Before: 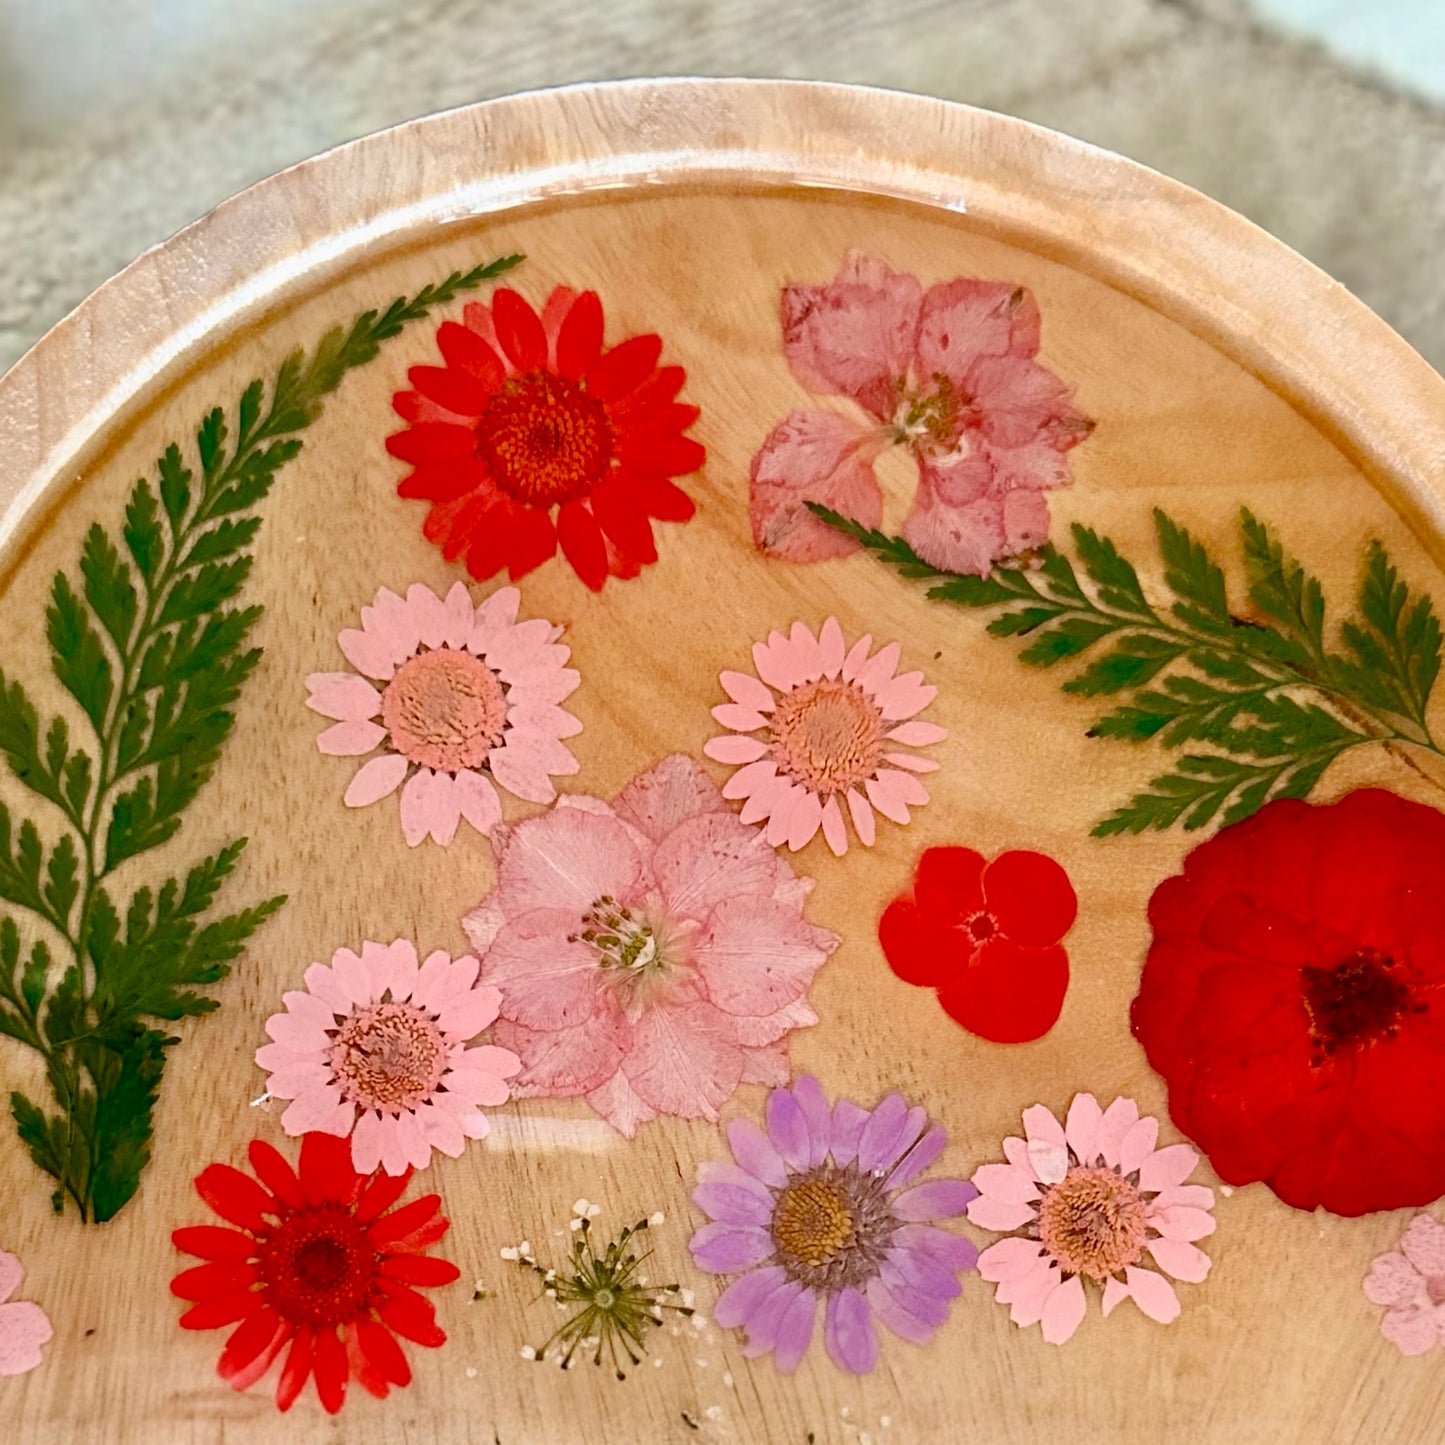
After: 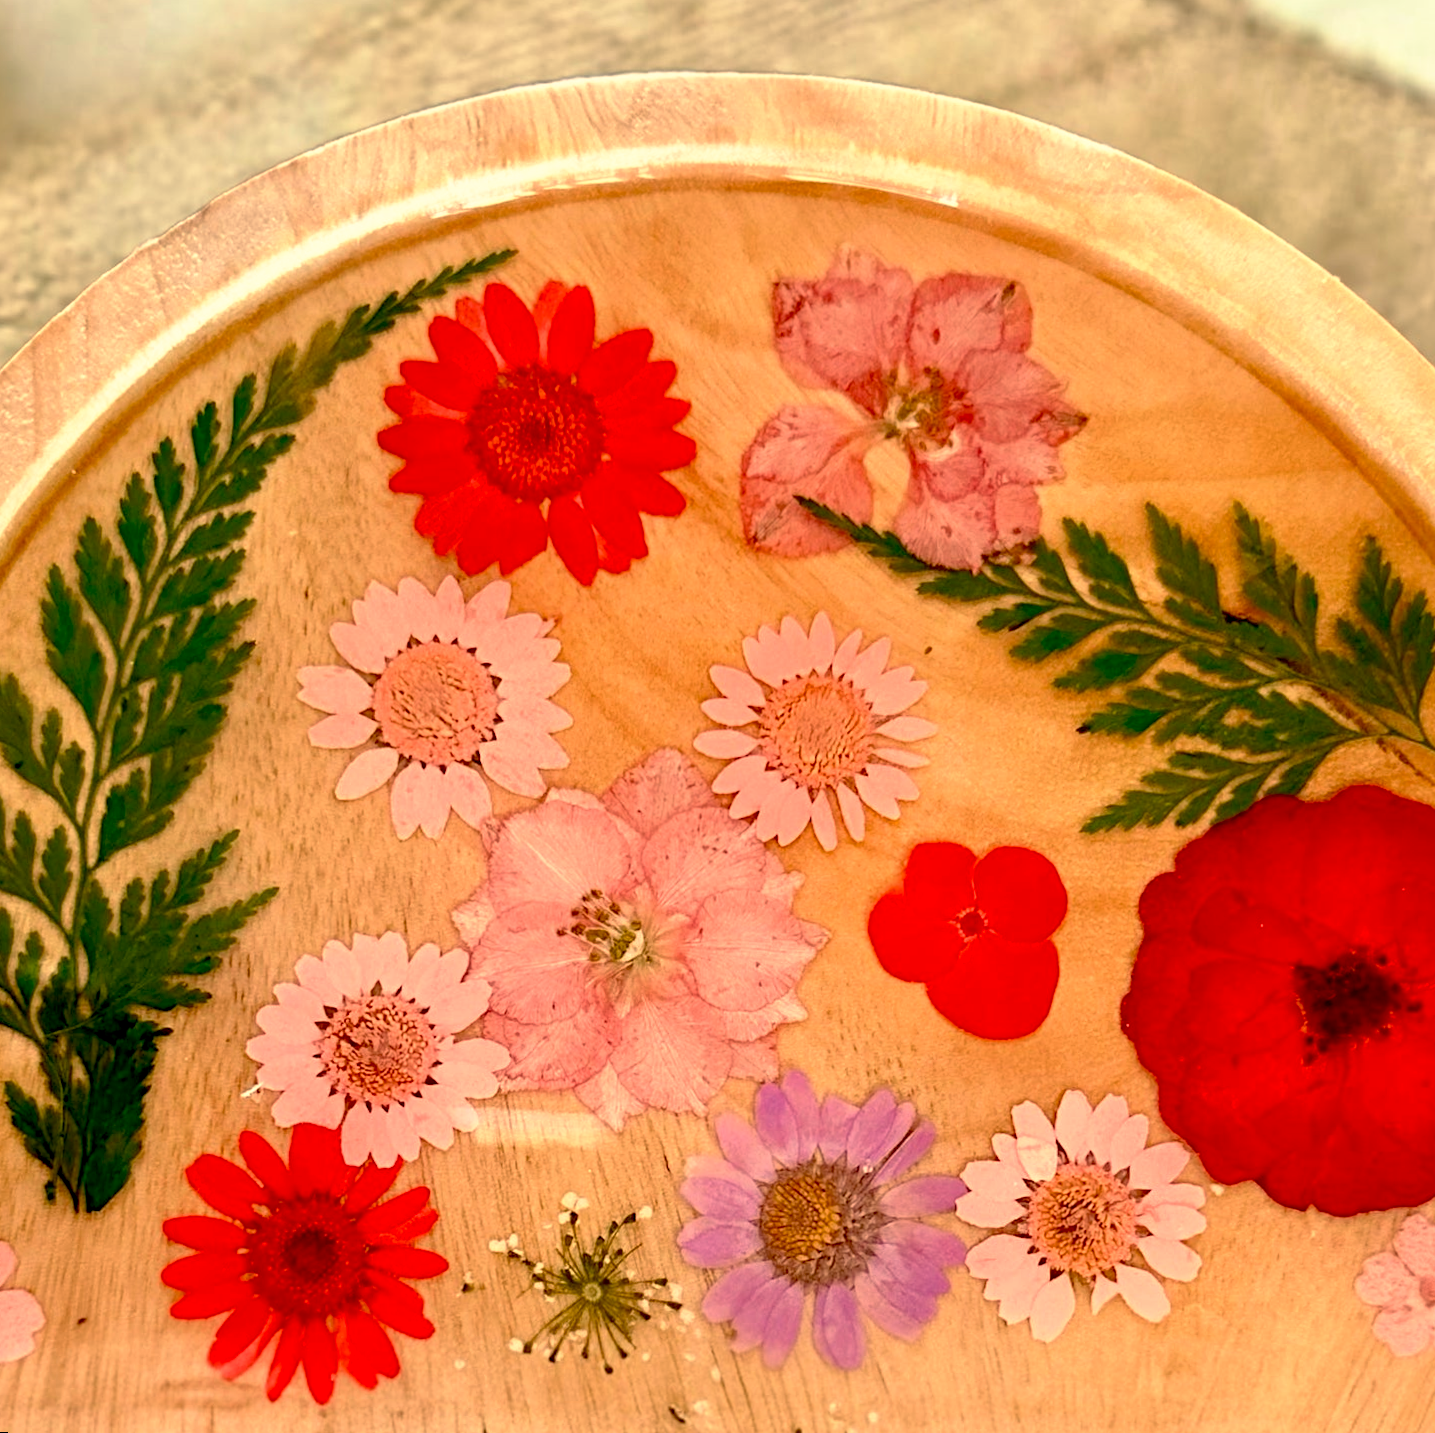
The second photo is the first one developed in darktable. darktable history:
white balance: red 1.123, blue 0.83
rotate and perspective: rotation 0.192°, lens shift (horizontal) -0.015, crop left 0.005, crop right 0.996, crop top 0.006, crop bottom 0.99
base curve: curves: ch0 [(0.017, 0) (0.425, 0.441) (0.844, 0.933) (1, 1)], preserve colors none
